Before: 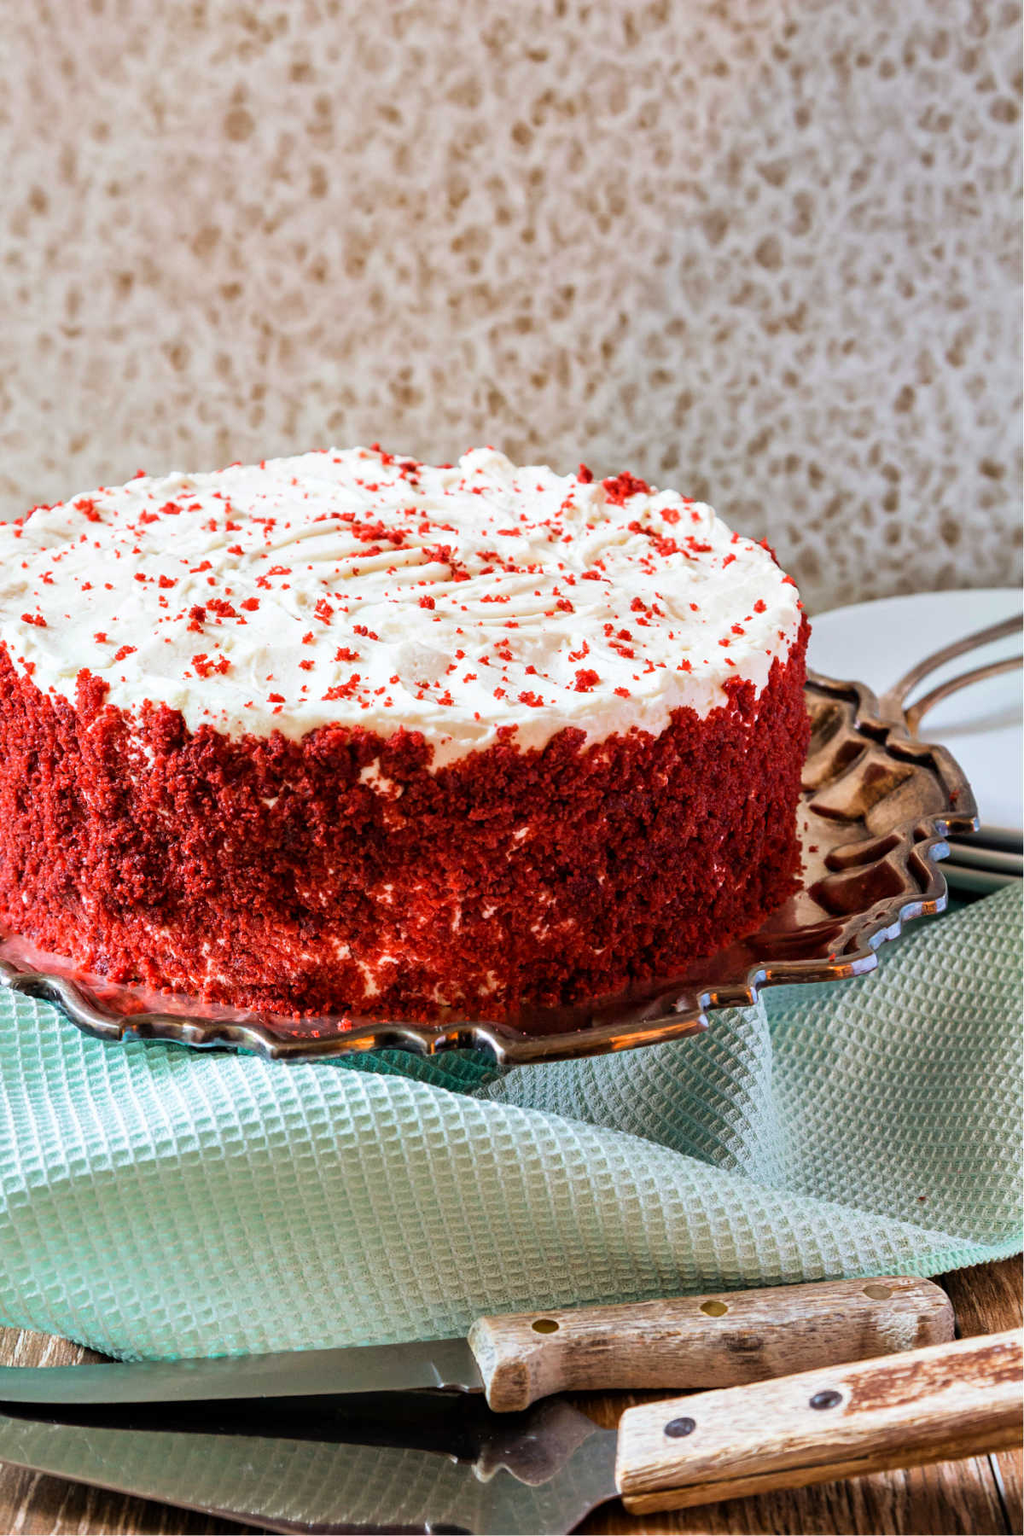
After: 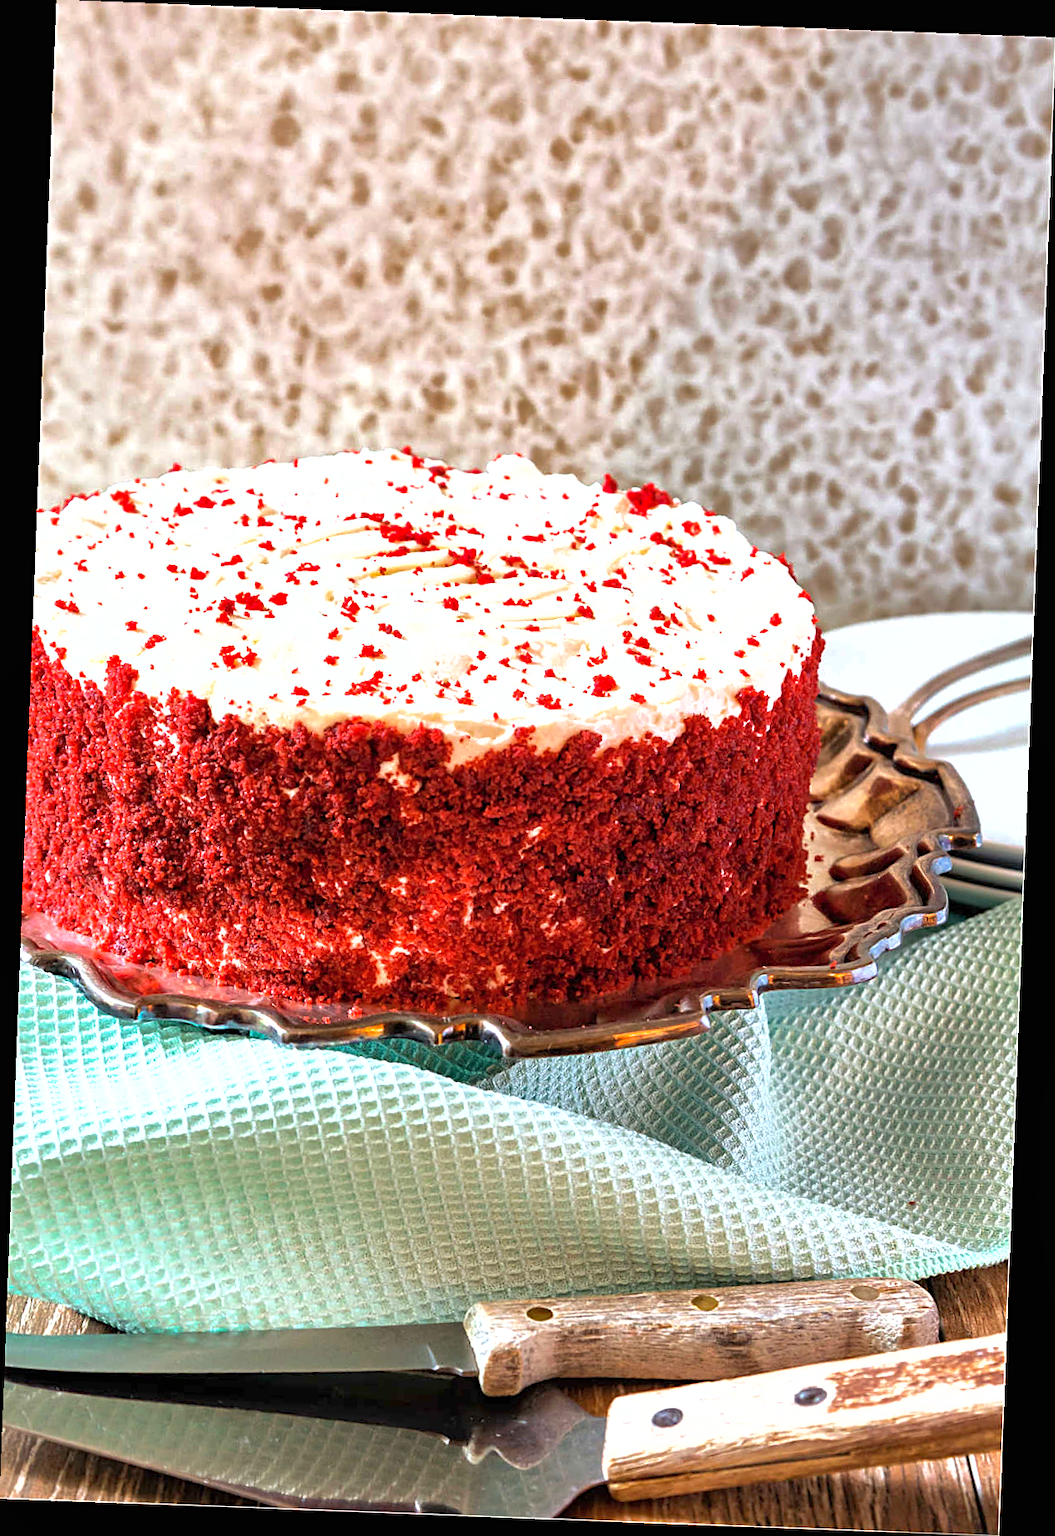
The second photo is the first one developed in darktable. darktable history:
sharpen: on, module defaults
exposure: black level correction 0, exposure 0.7 EV, compensate exposure bias true, compensate highlight preservation false
shadows and highlights: on, module defaults
rotate and perspective: rotation 2.17°, automatic cropping off
